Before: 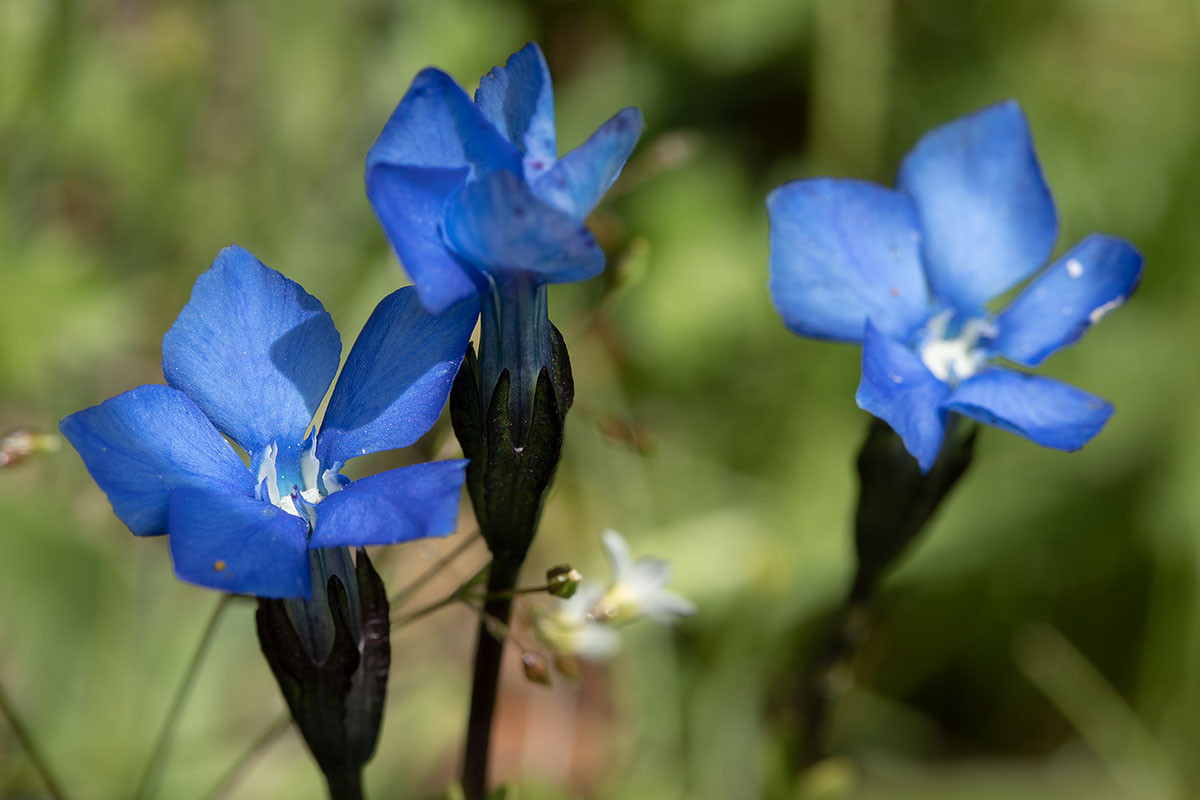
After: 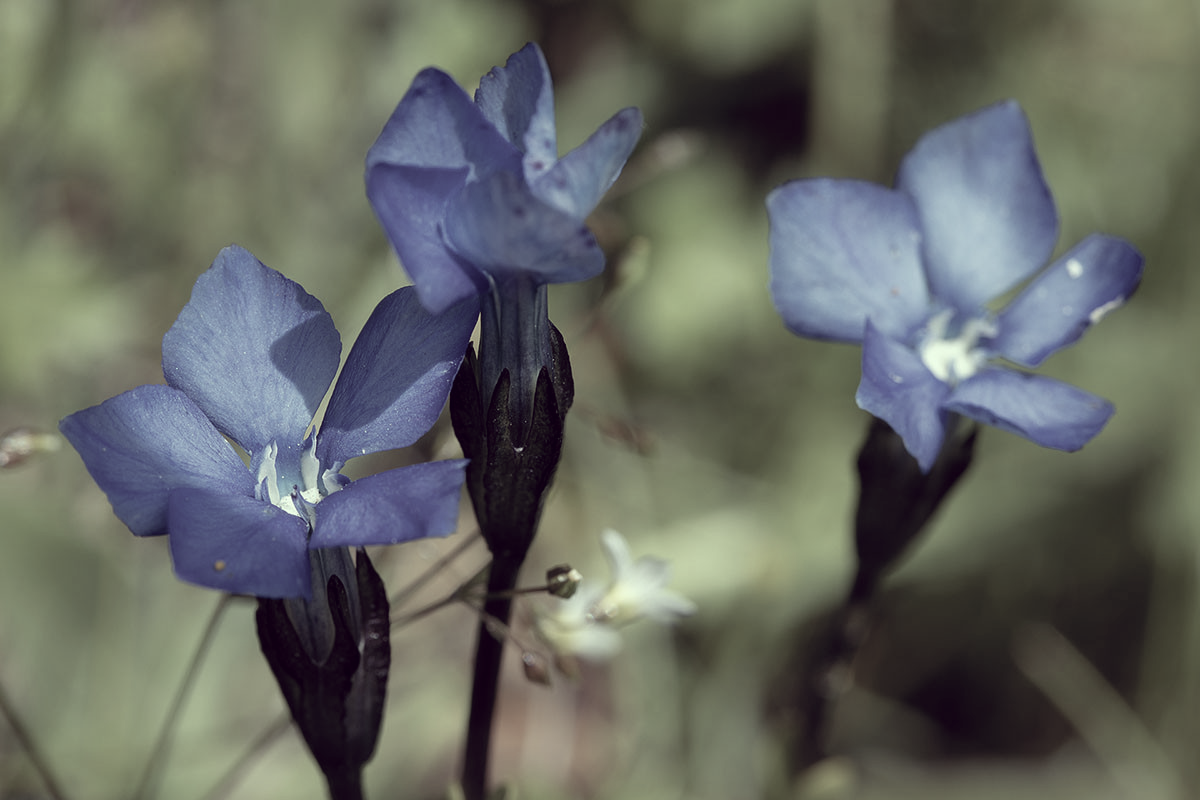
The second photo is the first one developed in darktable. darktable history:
color correction: highlights a* -20.93, highlights b* 21.01, shadows a* 19.44, shadows b* -20.11, saturation 0.381
